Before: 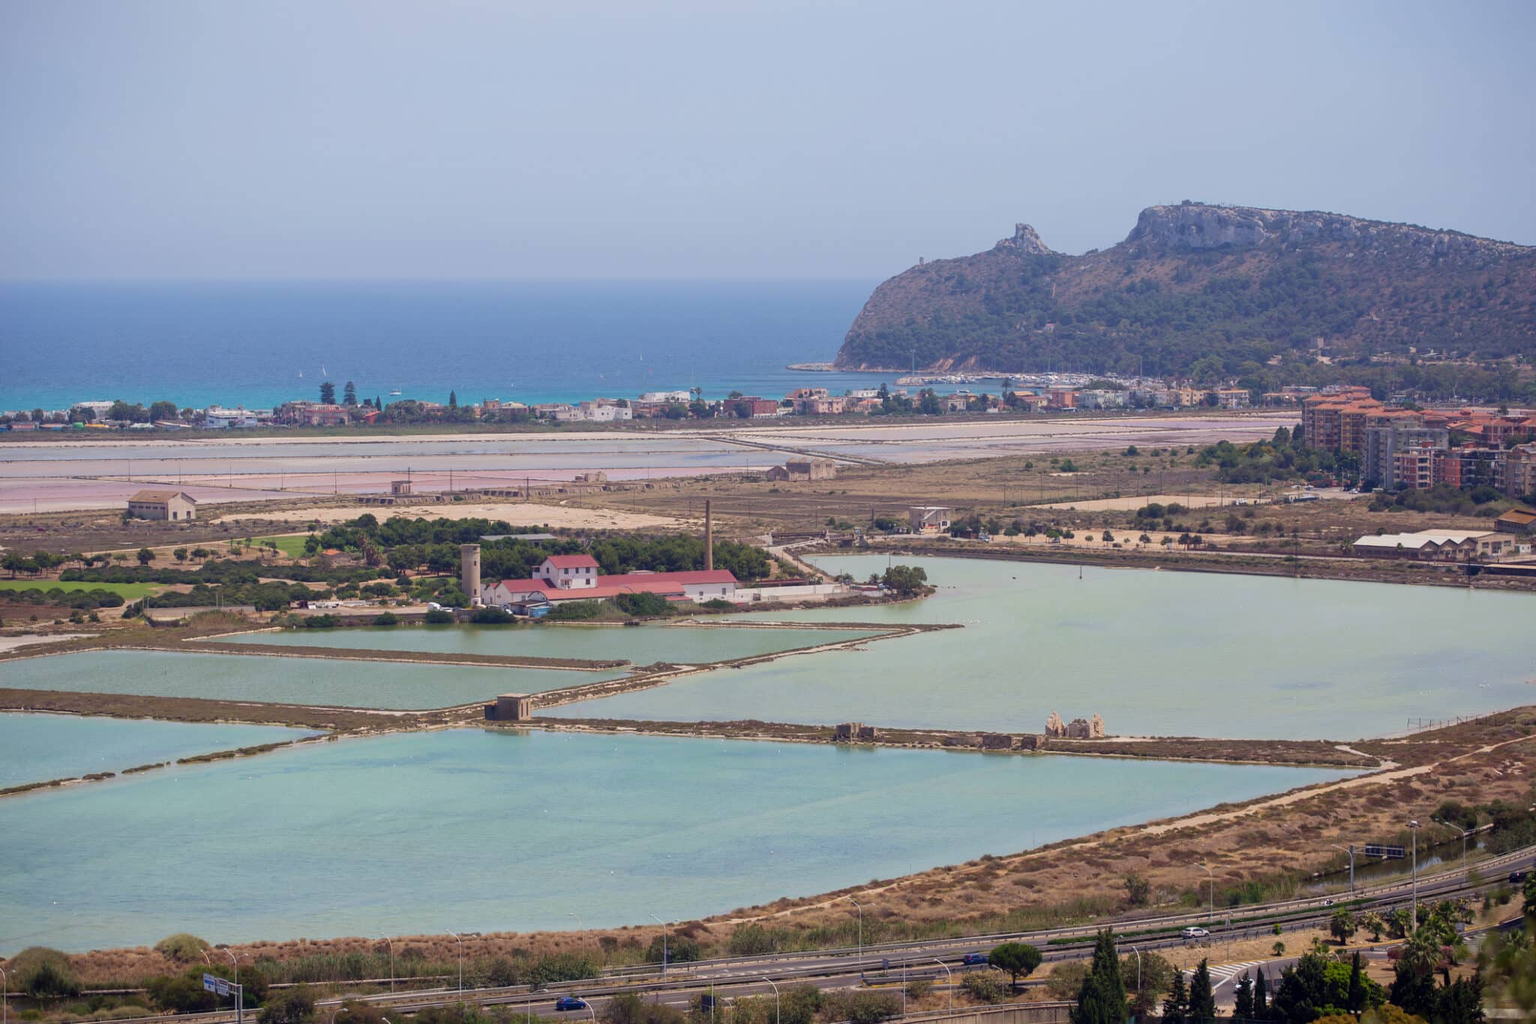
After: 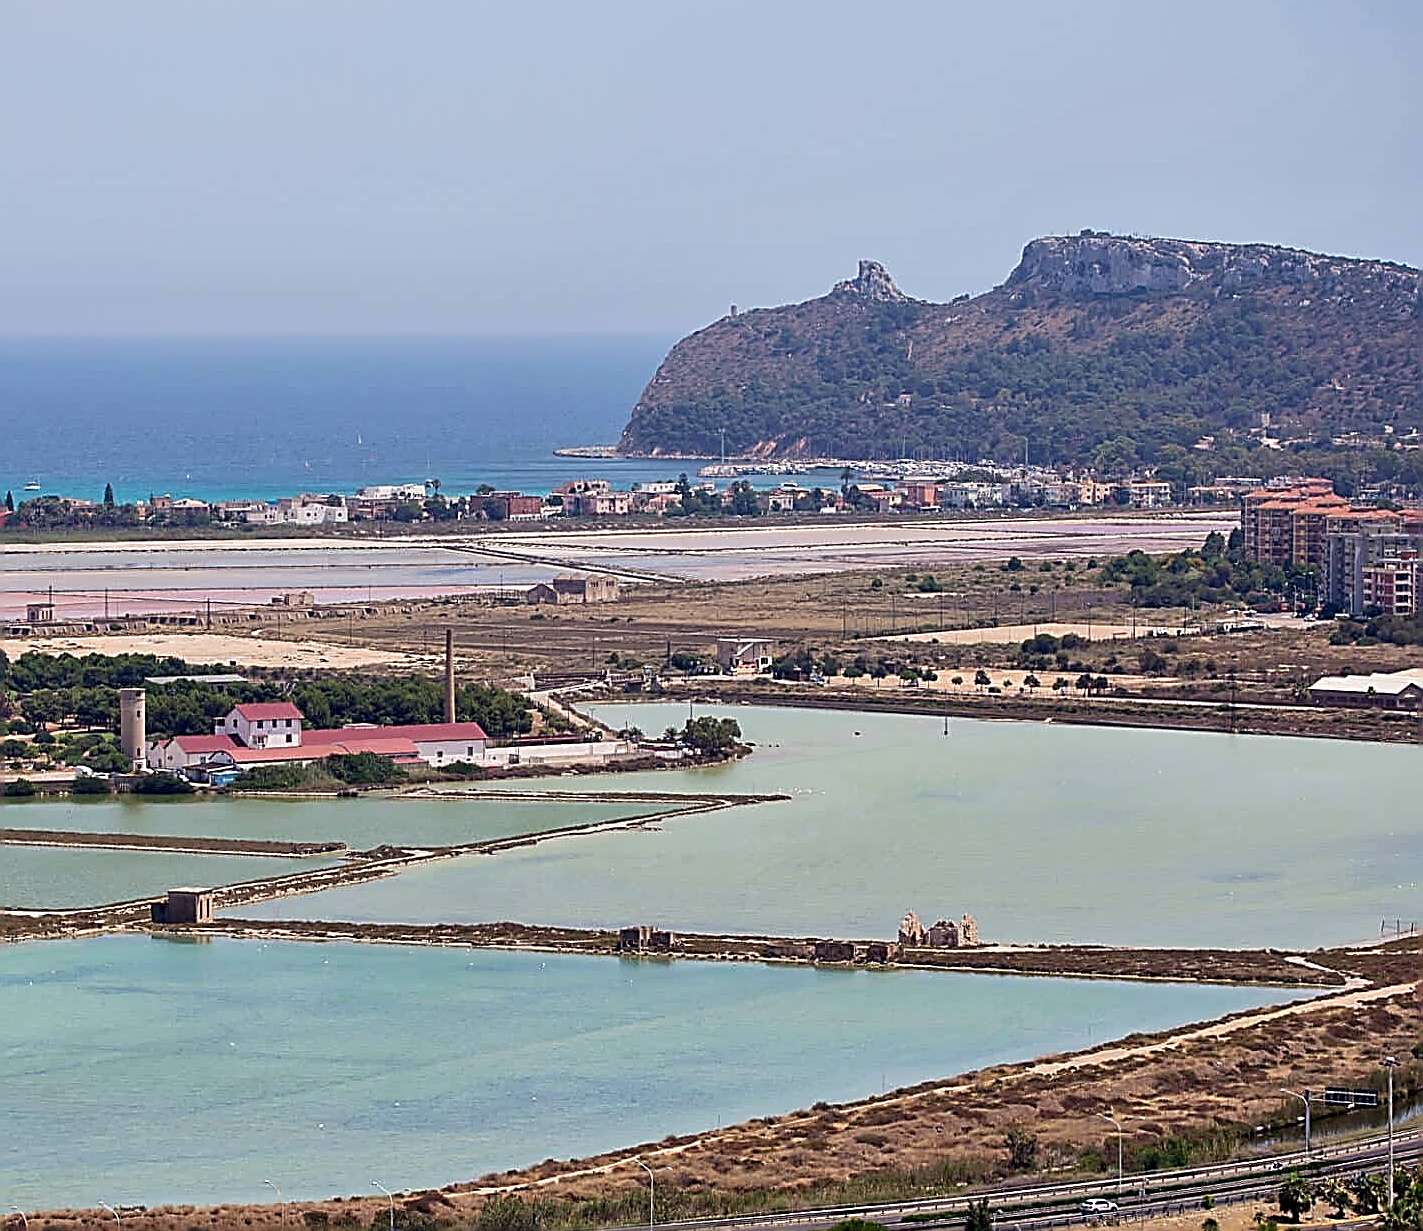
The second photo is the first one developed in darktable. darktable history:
sharpen: amount 1.986
crop and rotate: left 24.193%, top 2.72%, right 6.32%, bottom 7.087%
contrast equalizer: y [[0.6 ×6], [0.55 ×6], [0 ×6], [0 ×6], [0 ×6]], mix 0.584
exposure: black level correction 0.002
